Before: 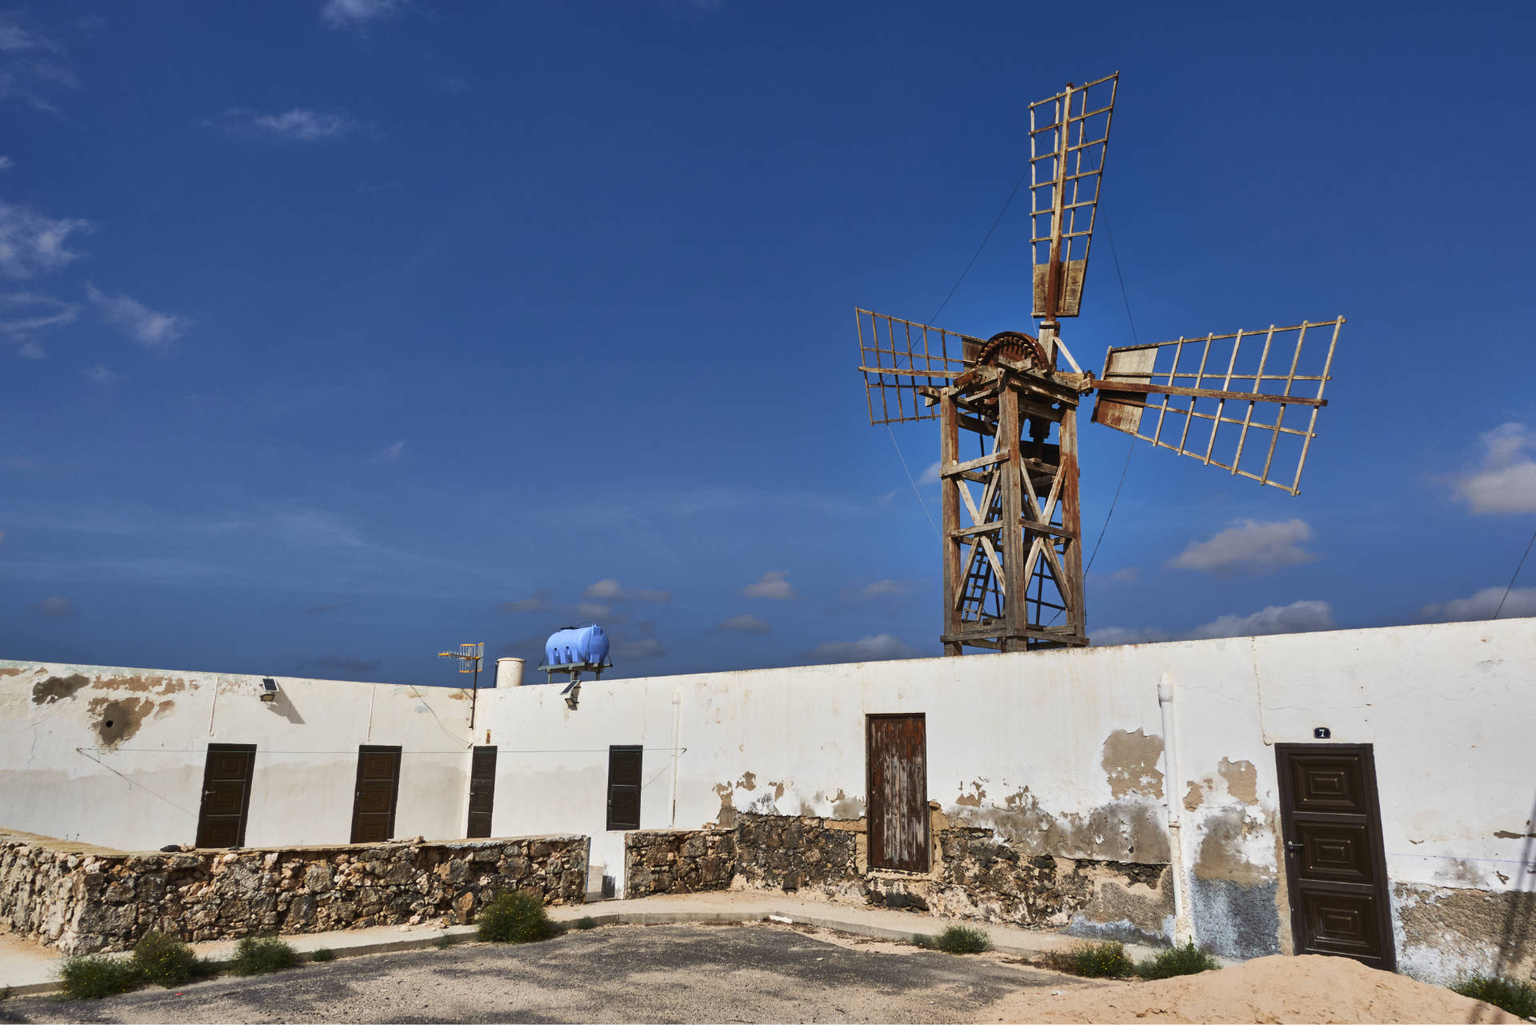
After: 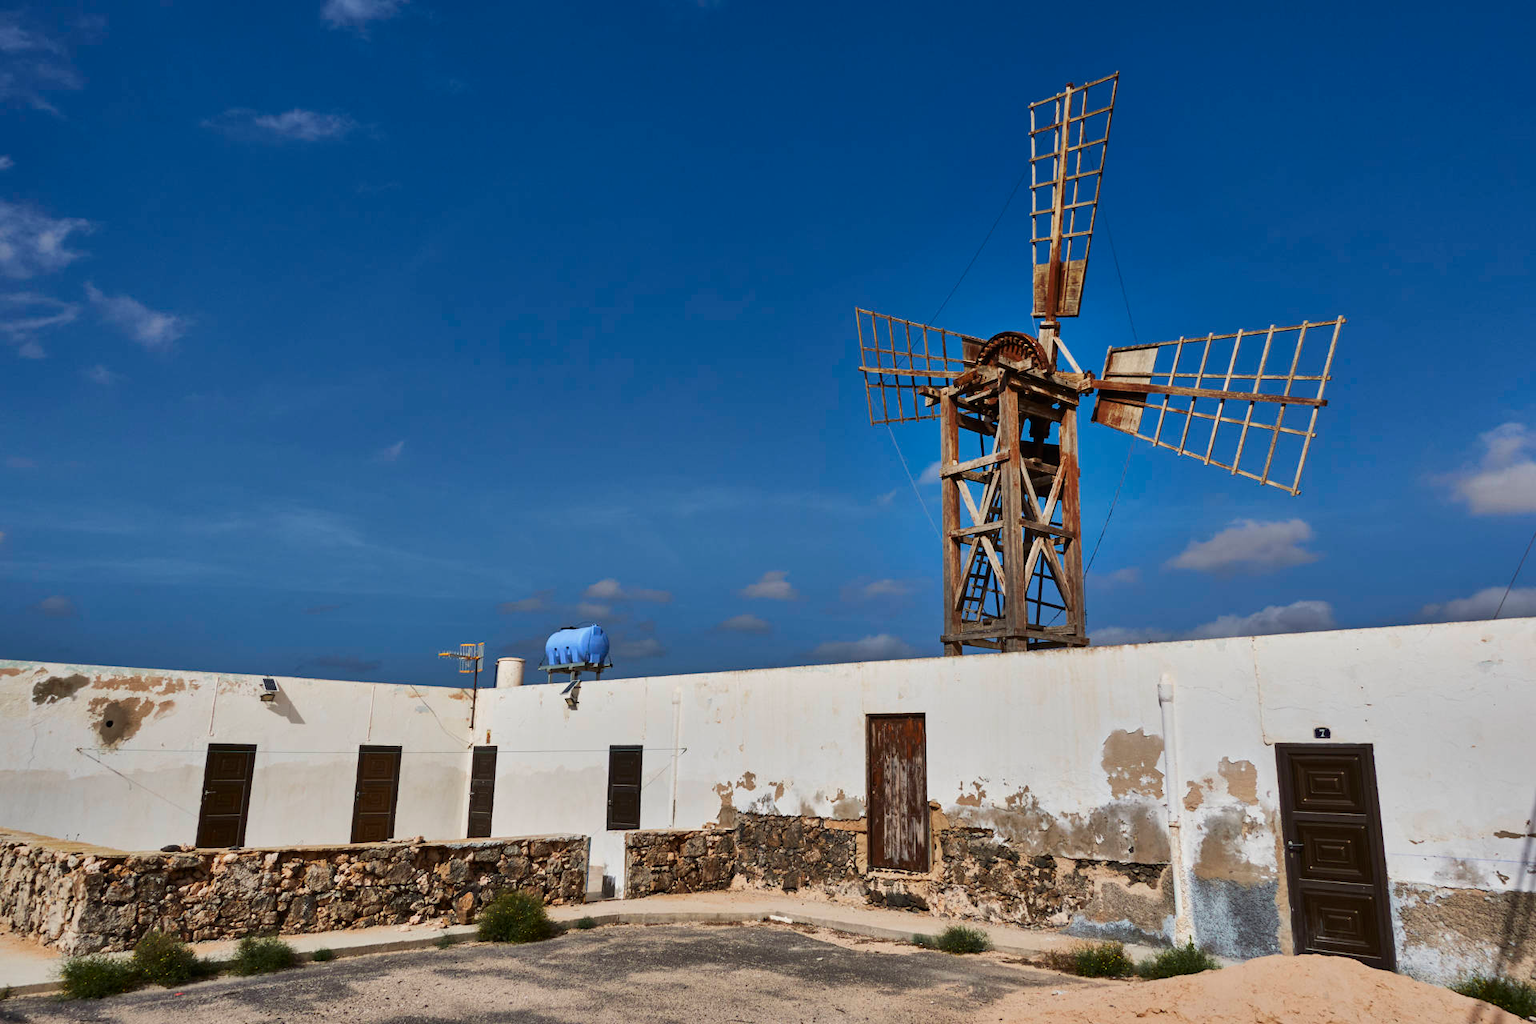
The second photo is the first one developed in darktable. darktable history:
shadows and highlights: shadows -20.65, white point adjustment -2.19, highlights -35.01
